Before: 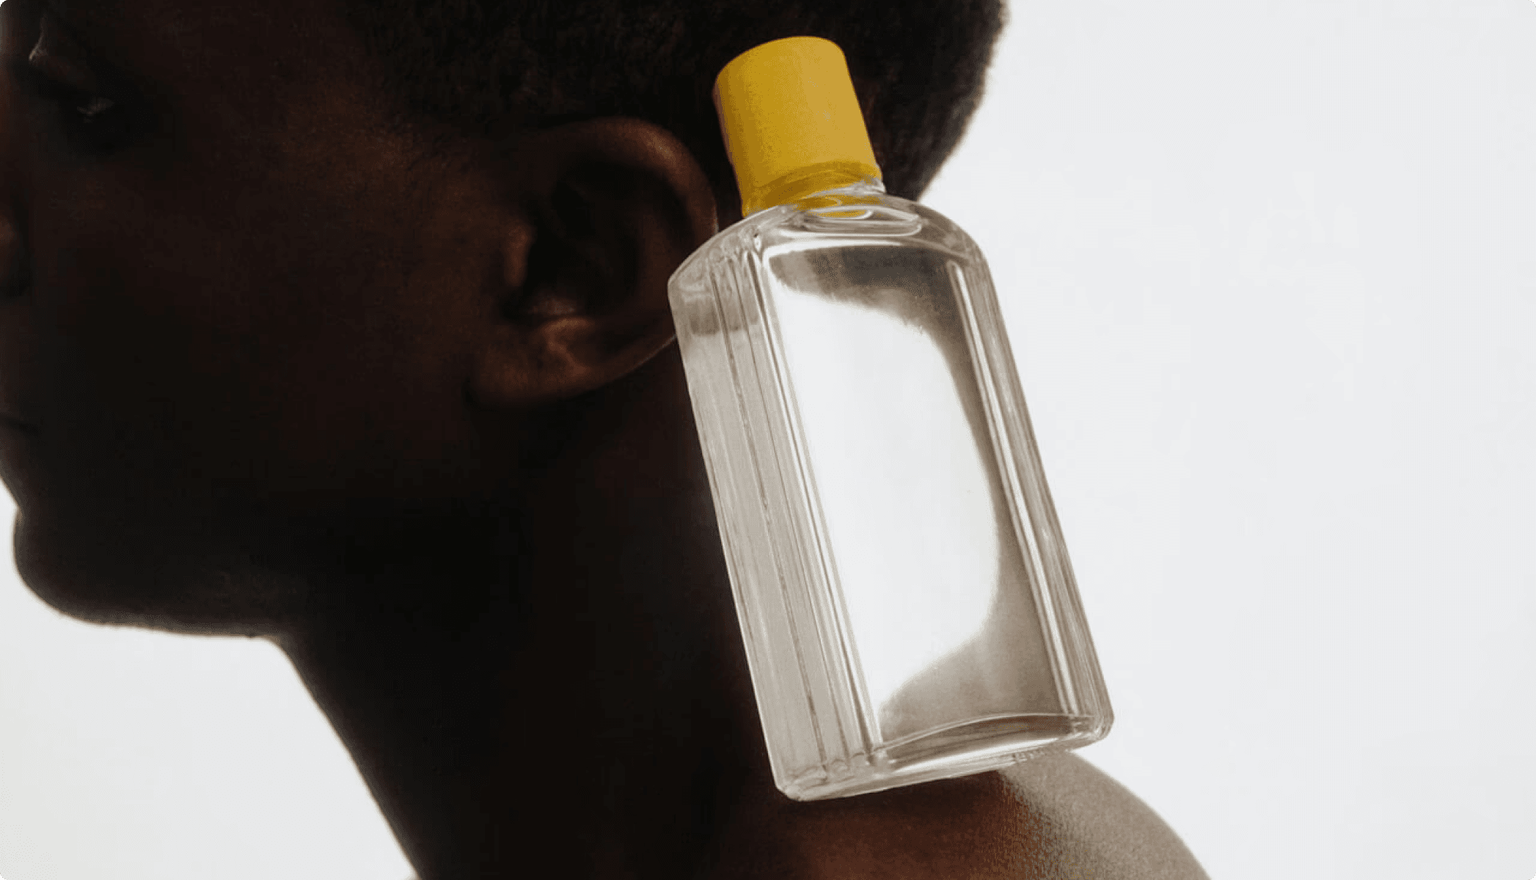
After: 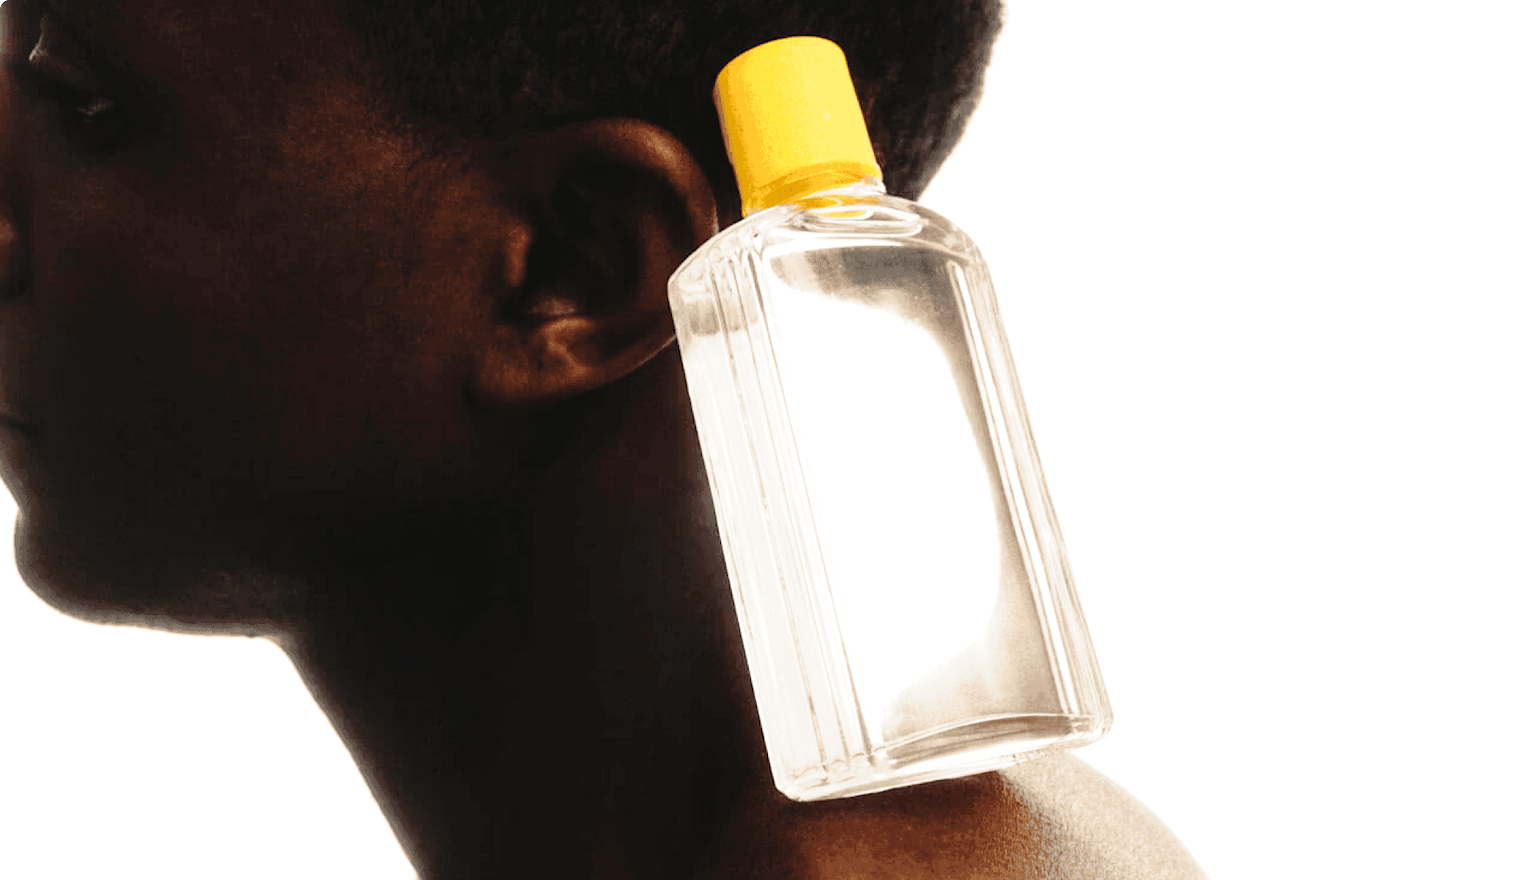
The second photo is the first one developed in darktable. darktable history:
tone curve: curves: ch0 [(0, 0.013) (0.129, 0.1) (0.327, 0.382) (0.489, 0.573) (0.66, 0.748) (0.858, 0.926) (1, 0.977)]; ch1 [(0, 0) (0.353, 0.344) (0.45, 0.46) (0.498, 0.498) (0.521, 0.512) (0.563, 0.559) (0.592, 0.578) (0.647, 0.657) (1, 1)]; ch2 [(0, 0) (0.333, 0.346) (0.375, 0.375) (0.424, 0.43) (0.476, 0.492) (0.502, 0.502) (0.524, 0.531) (0.579, 0.61) (0.612, 0.644) (0.66, 0.715) (1, 1)], preserve colors none
exposure: black level correction 0, exposure 1.102 EV, compensate highlight preservation false
tone equalizer: mask exposure compensation -0.486 EV
